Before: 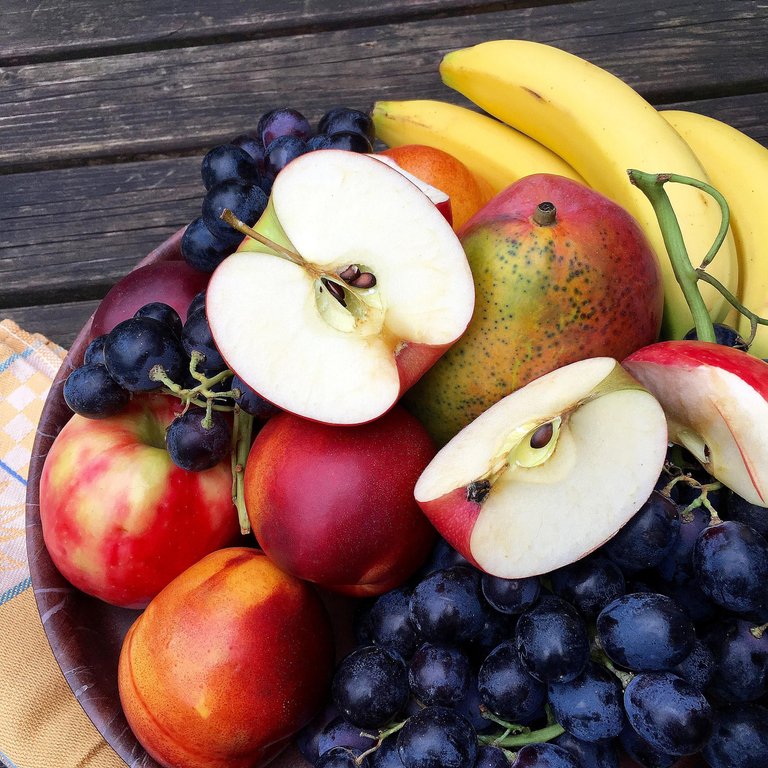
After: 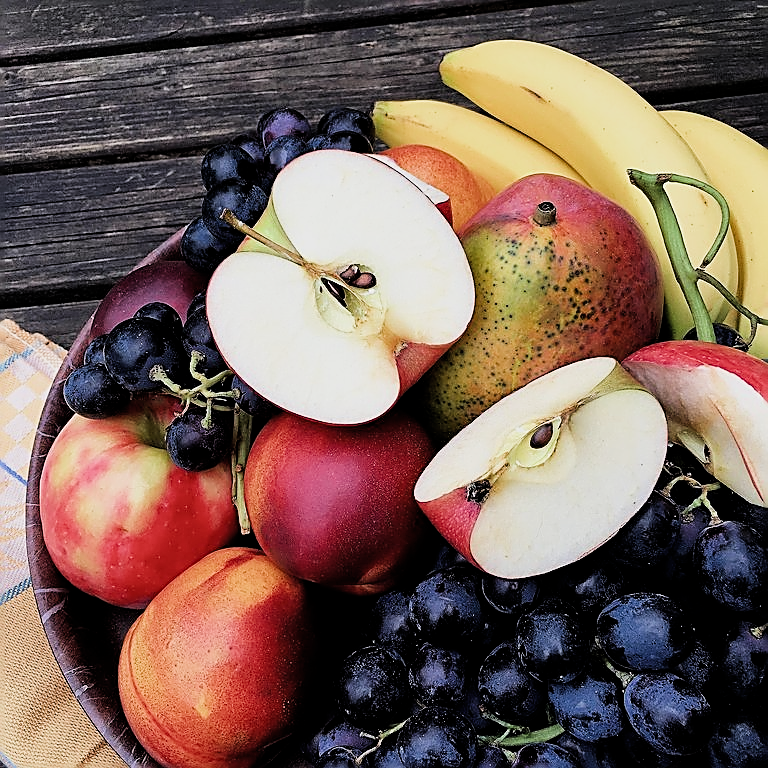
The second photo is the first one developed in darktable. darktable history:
filmic rgb: black relative exposure -7.65 EV, white relative exposure 4.56 EV, hardness 3.61, contrast 1.263, color science v4 (2020), contrast in shadows soft, contrast in highlights soft
sharpen: radius 1.674, amount 1.305
